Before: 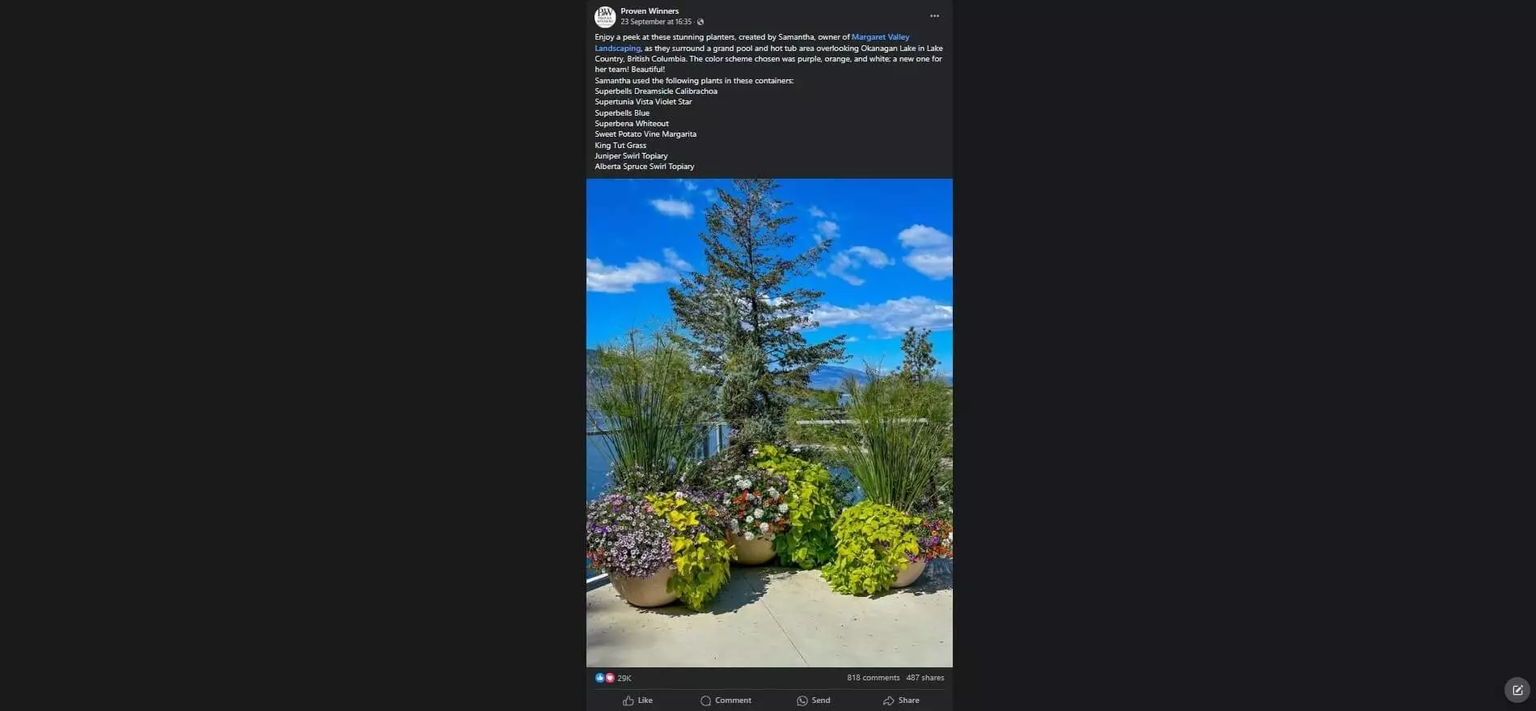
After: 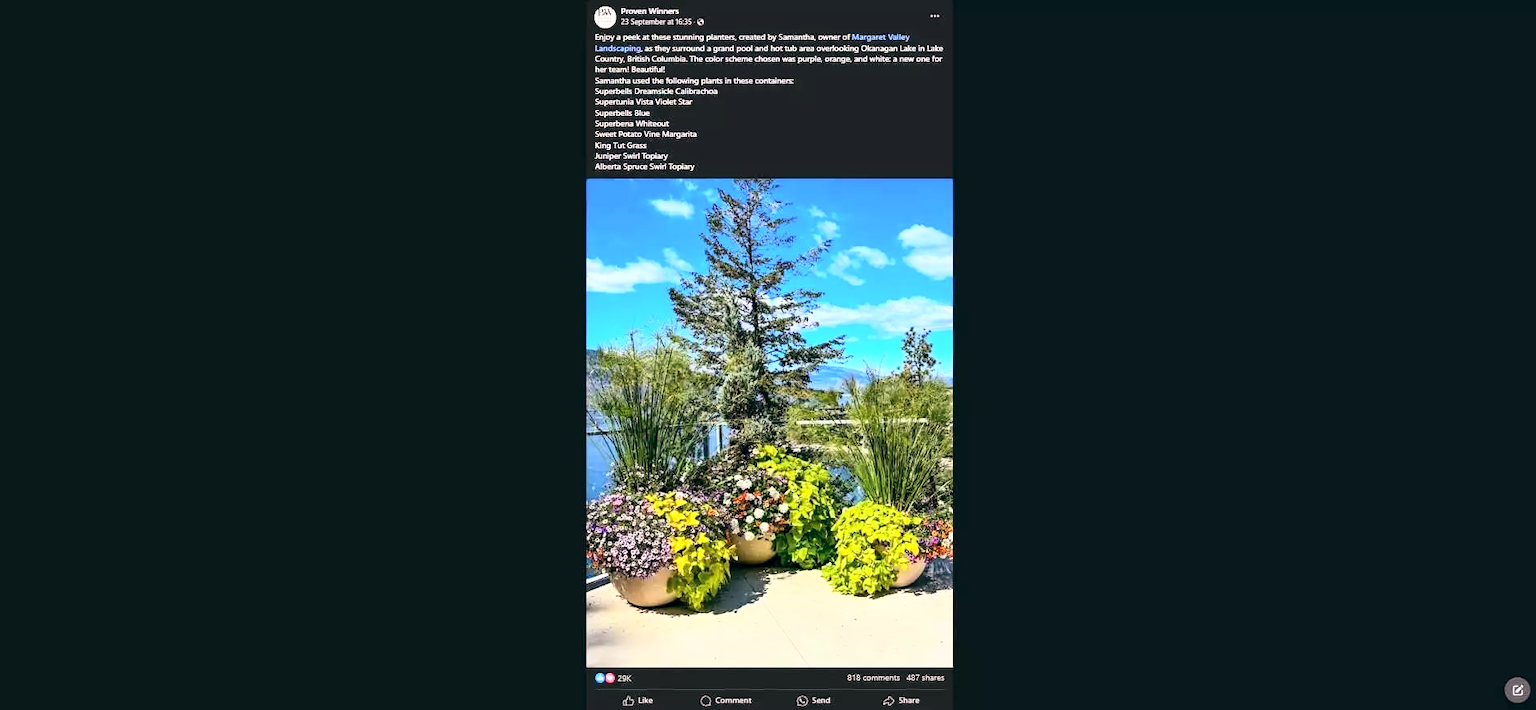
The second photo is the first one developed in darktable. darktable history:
base curve: curves: ch0 [(0, 0) (0.018, 0.026) (0.143, 0.37) (0.33, 0.731) (0.458, 0.853) (0.735, 0.965) (0.905, 0.986) (1, 1)]
color balance: lift [0.998, 0.998, 1.001, 1.002], gamma [0.995, 1.025, 0.992, 0.975], gain [0.995, 1.02, 0.997, 0.98]
tone equalizer: -8 EV -0.417 EV, -7 EV -0.389 EV, -6 EV -0.333 EV, -5 EV -0.222 EV, -3 EV 0.222 EV, -2 EV 0.333 EV, -1 EV 0.389 EV, +0 EV 0.417 EV, edges refinement/feathering 500, mask exposure compensation -1.57 EV, preserve details no
